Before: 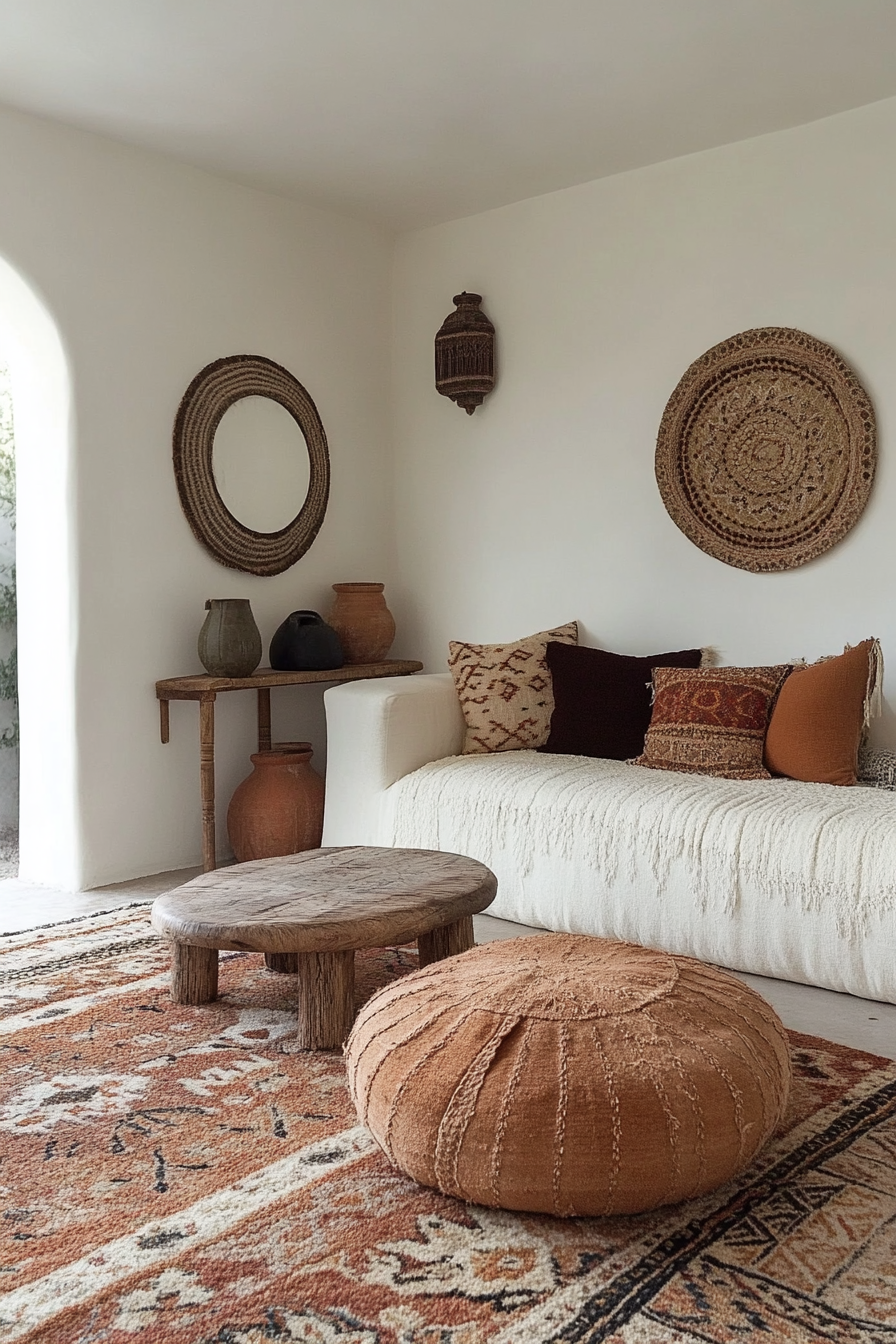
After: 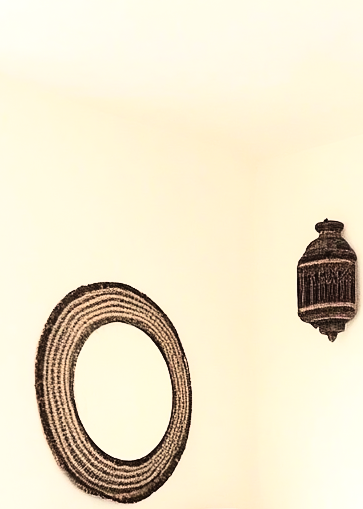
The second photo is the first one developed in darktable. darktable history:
exposure: black level correction 0, exposure 1.1 EV, compensate highlight preservation false
crop: left 15.452%, top 5.459%, right 43.956%, bottom 56.62%
rgb curve: curves: ch0 [(0, 0) (0.21, 0.15) (0.24, 0.21) (0.5, 0.75) (0.75, 0.96) (0.89, 0.99) (1, 1)]; ch1 [(0, 0.02) (0.21, 0.13) (0.25, 0.2) (0.5, 0.67) (0.75, 0.9) (0.89, 0.97) (1, 1)]; ch2 [(0, 0.02) (0.21, 0.13) (0.25, 0.2) (0.5, 0.67) (0.75, 0.9) (0.89, 0.97) (1, 1)], compensate middle gray true
